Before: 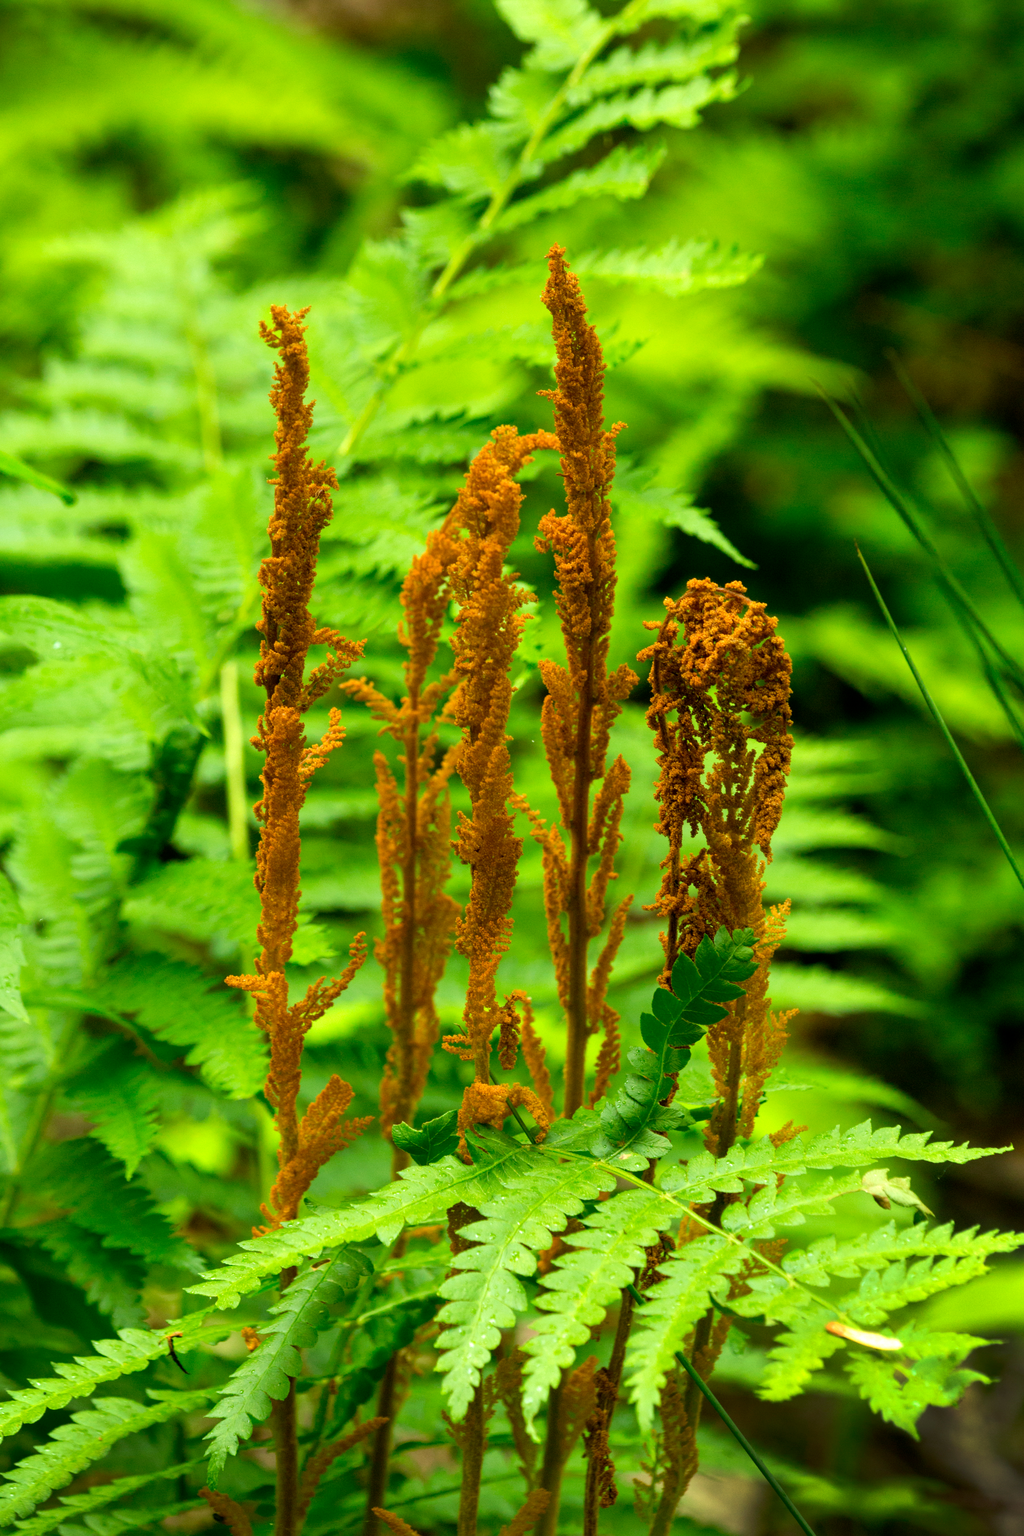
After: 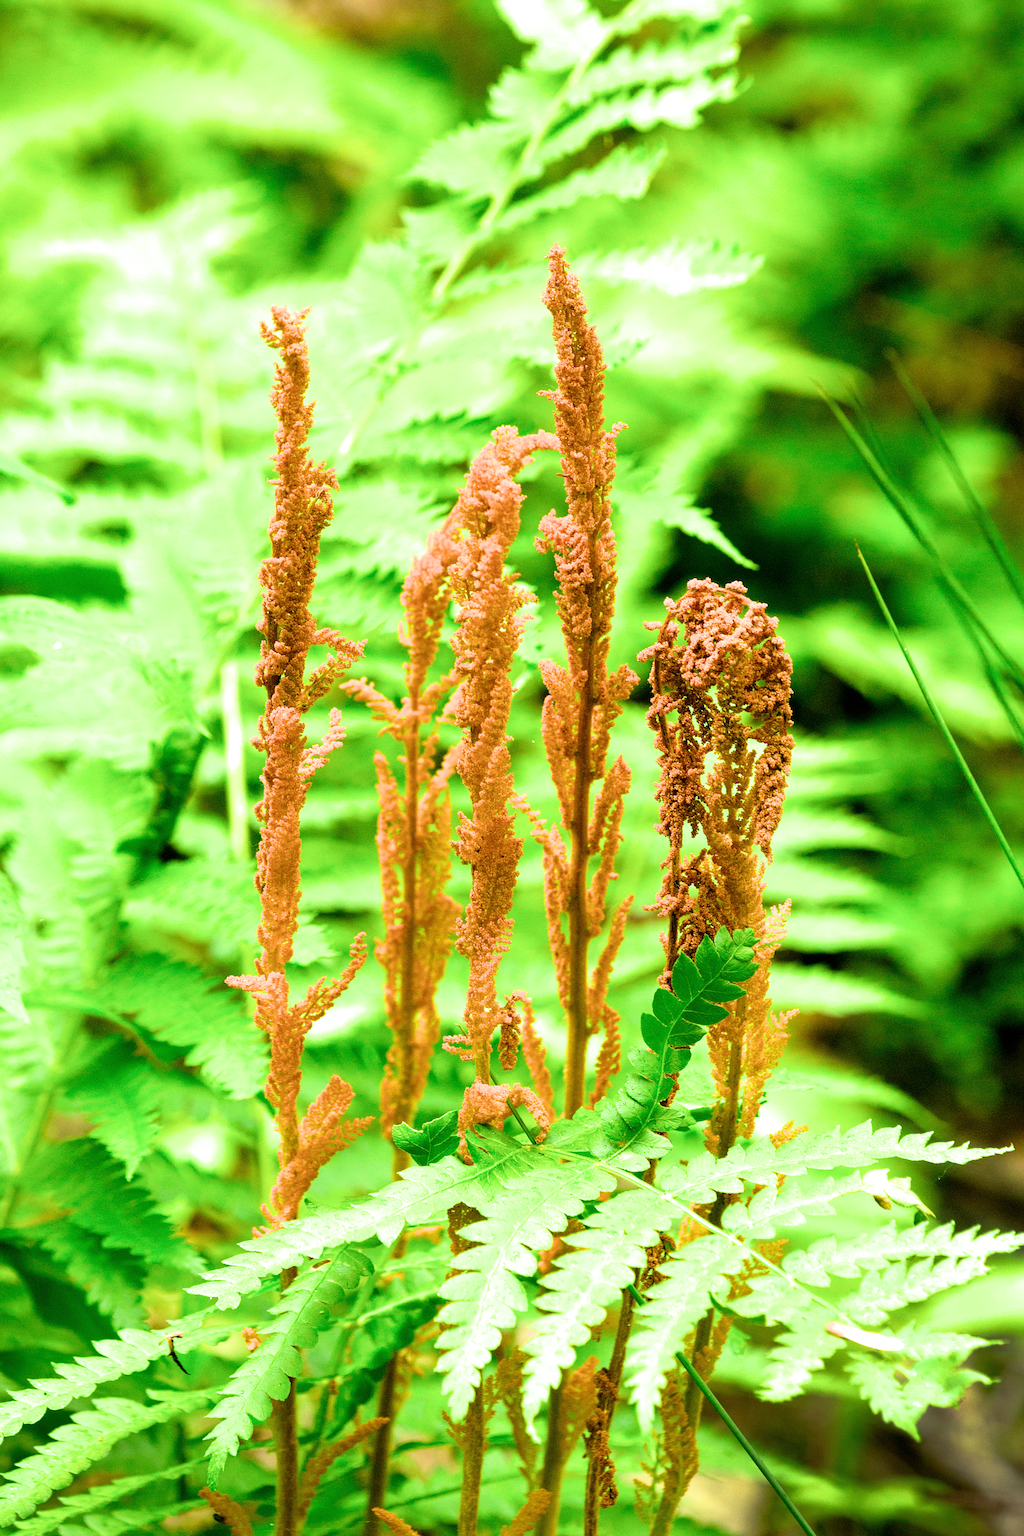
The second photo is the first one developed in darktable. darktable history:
exposure: black level correction 0, exposure 1.741 EV, compensate exposure bias true, compensate highlight preservation false
tone equalizer: on, module defaults
sharpen: on, module defaults
filmic rgb: white relative exposure 3.8 EV, hardness 4.35
